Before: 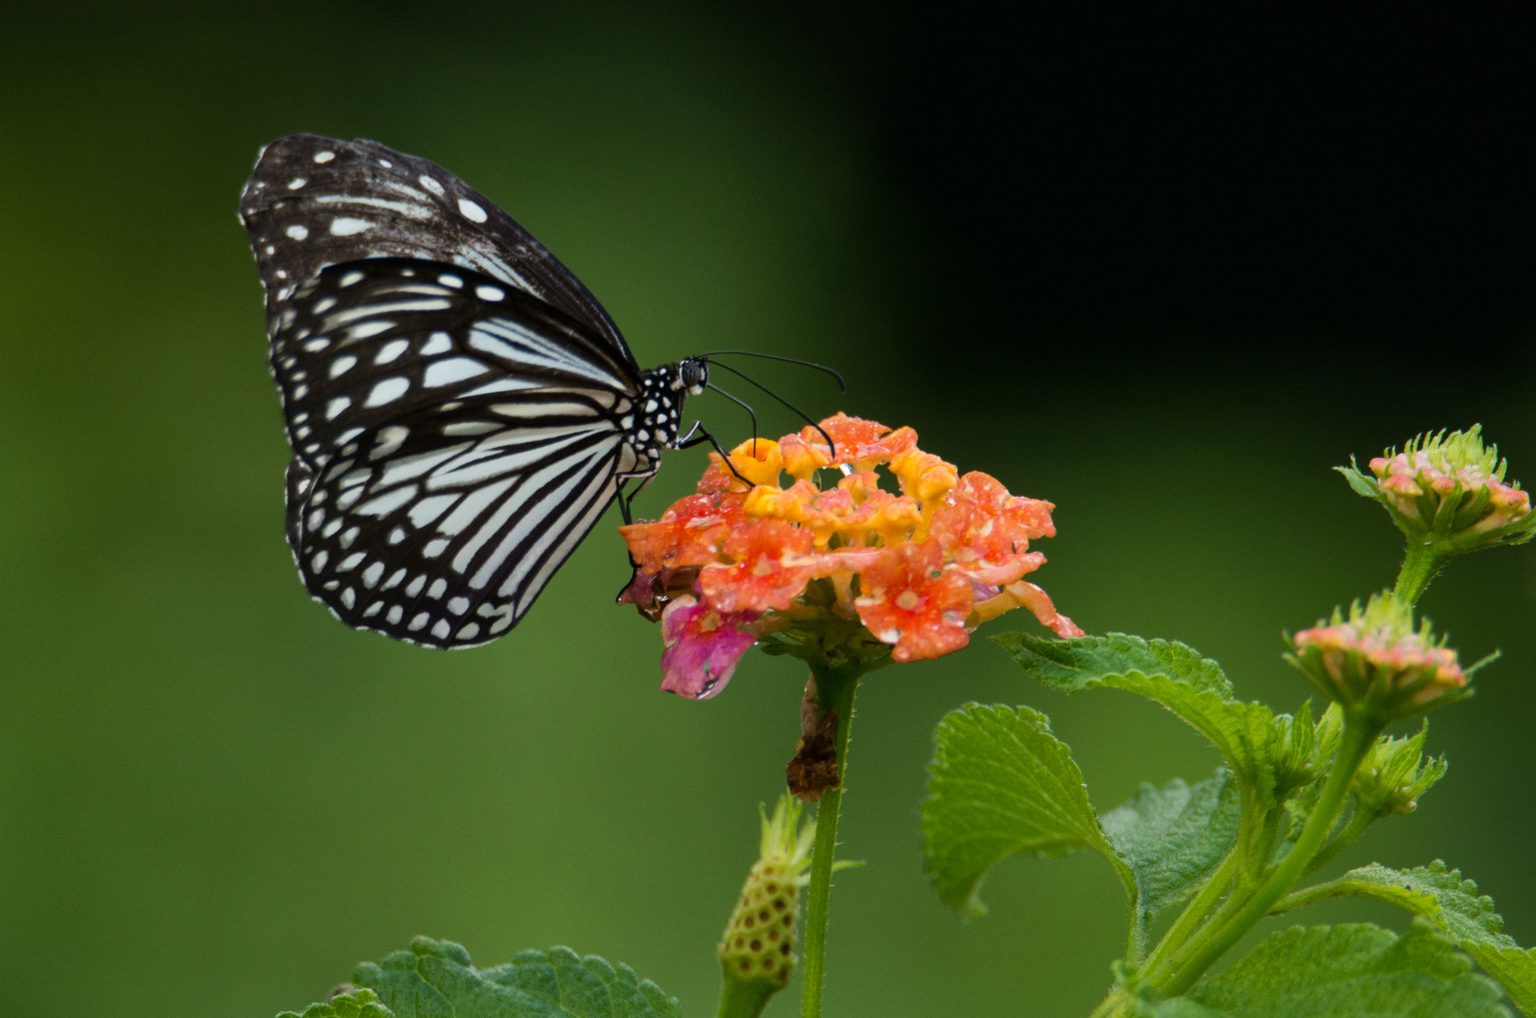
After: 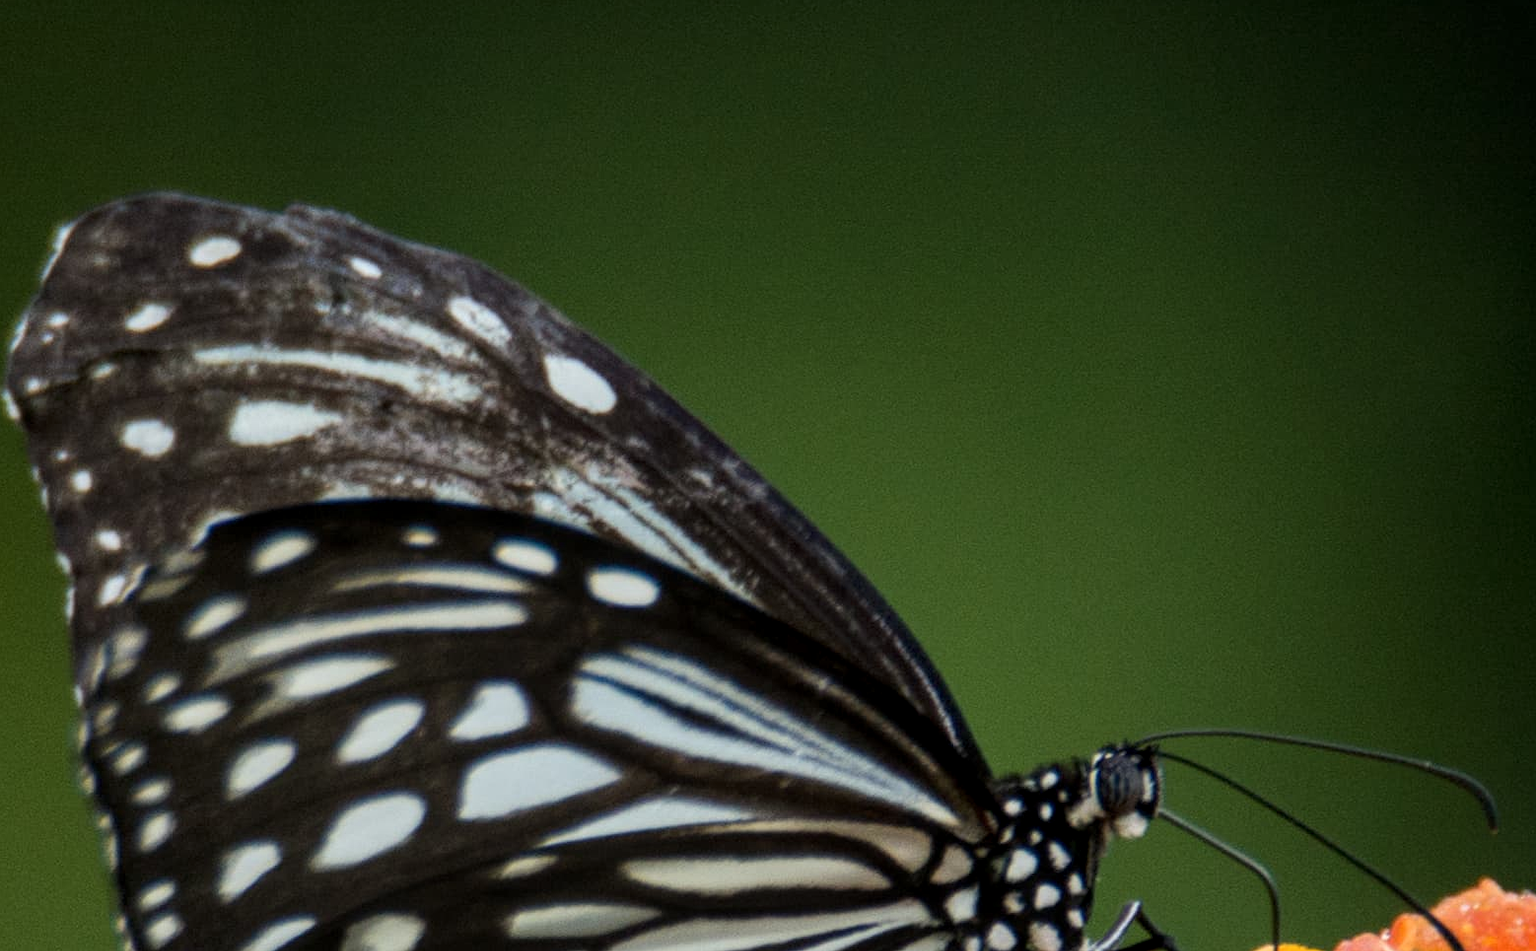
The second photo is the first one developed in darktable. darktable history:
crop: left 15.452%, top 5.459%, right 43.956%, bottom 56.62%
local contrast: on, module defaults
